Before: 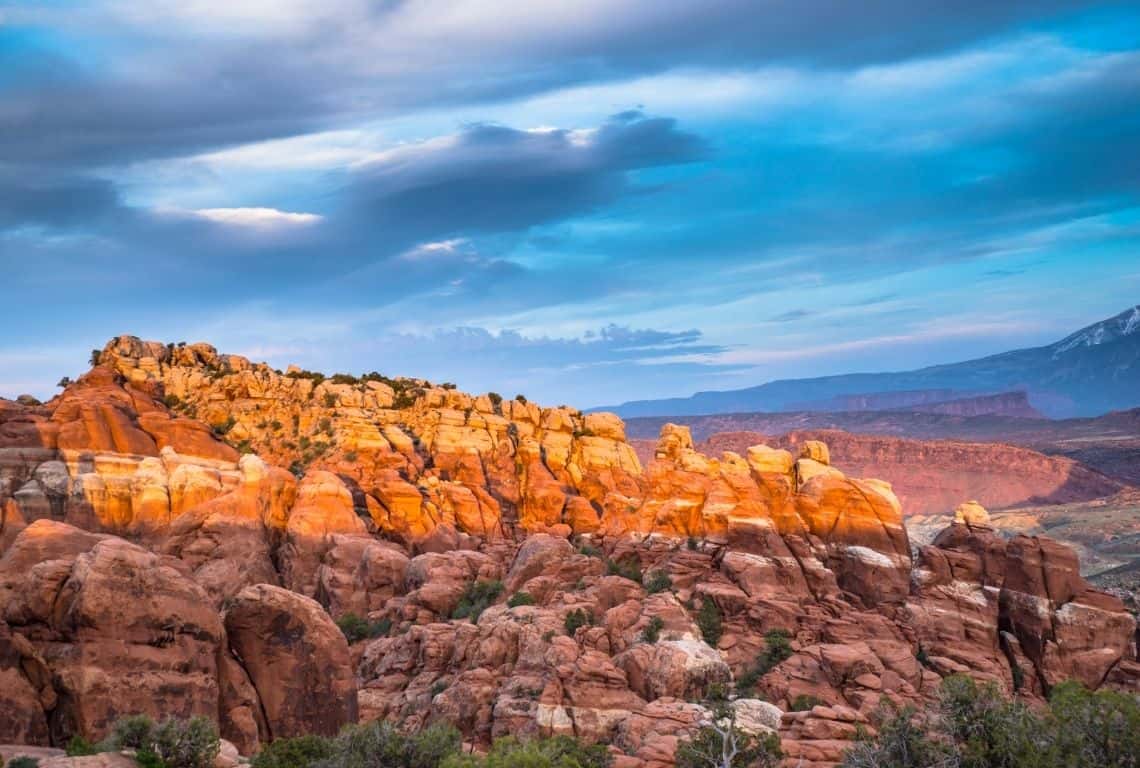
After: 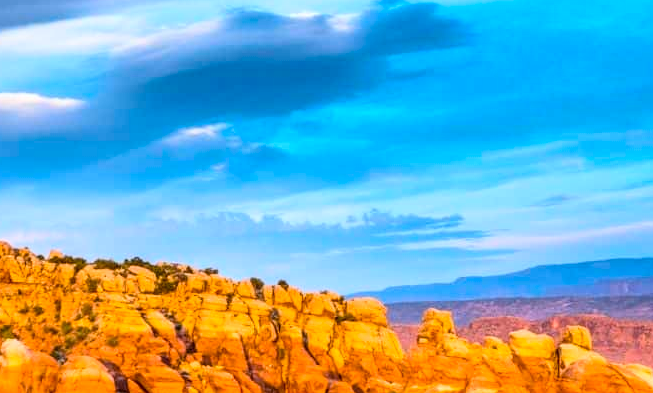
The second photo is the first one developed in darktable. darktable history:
color balance rgb: linear chroma grading › global chroma 24.461%, perceptual saturation grading › global saturation 17.482%, global vibrance 9.517%
tone curve: curves: ch0 [(0, 0) (0.004, 0.001) (0.133, 0.112) (0.325, 0.362) (0.832, 0.893) (1, 1)], color space Lab, independent channels, preserve colors none
local contrast: detail 109%
crop: left 20.913%, top 15.045%, right 21.771%, bottom 33.697%
shadows and highlights: shadows 36.2, highlights -26.78, highlights color adjustment 49.58%, soften with gaussian
